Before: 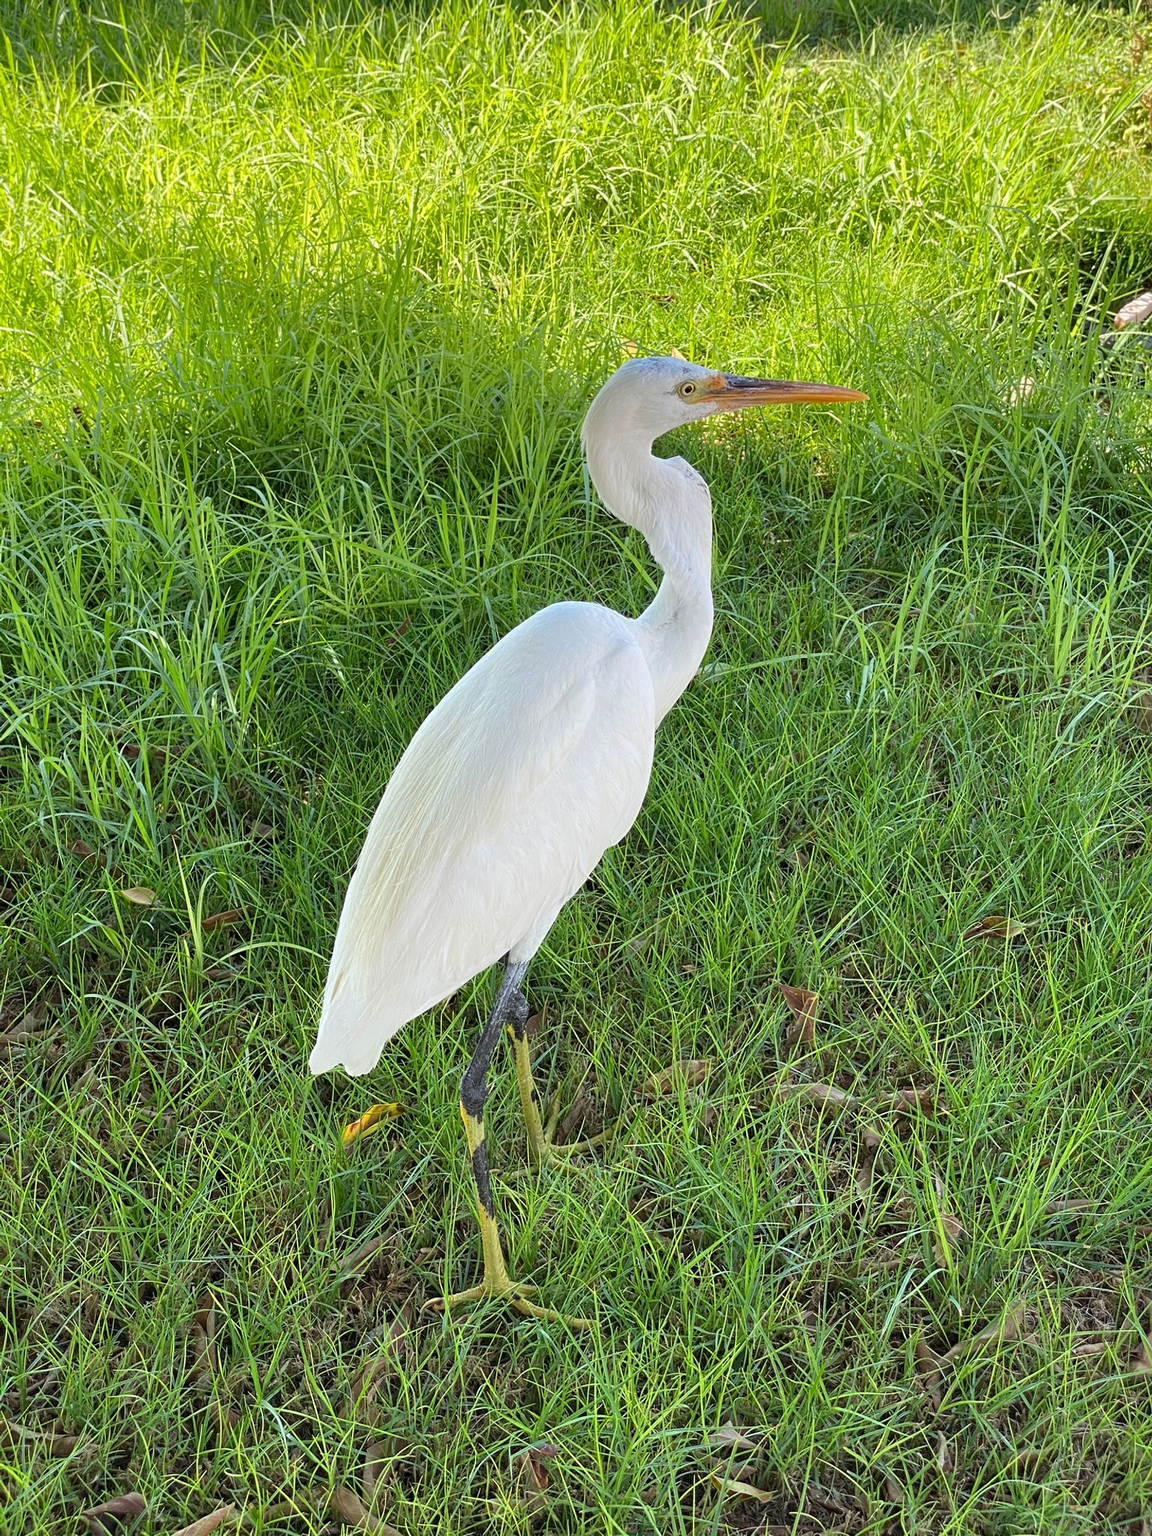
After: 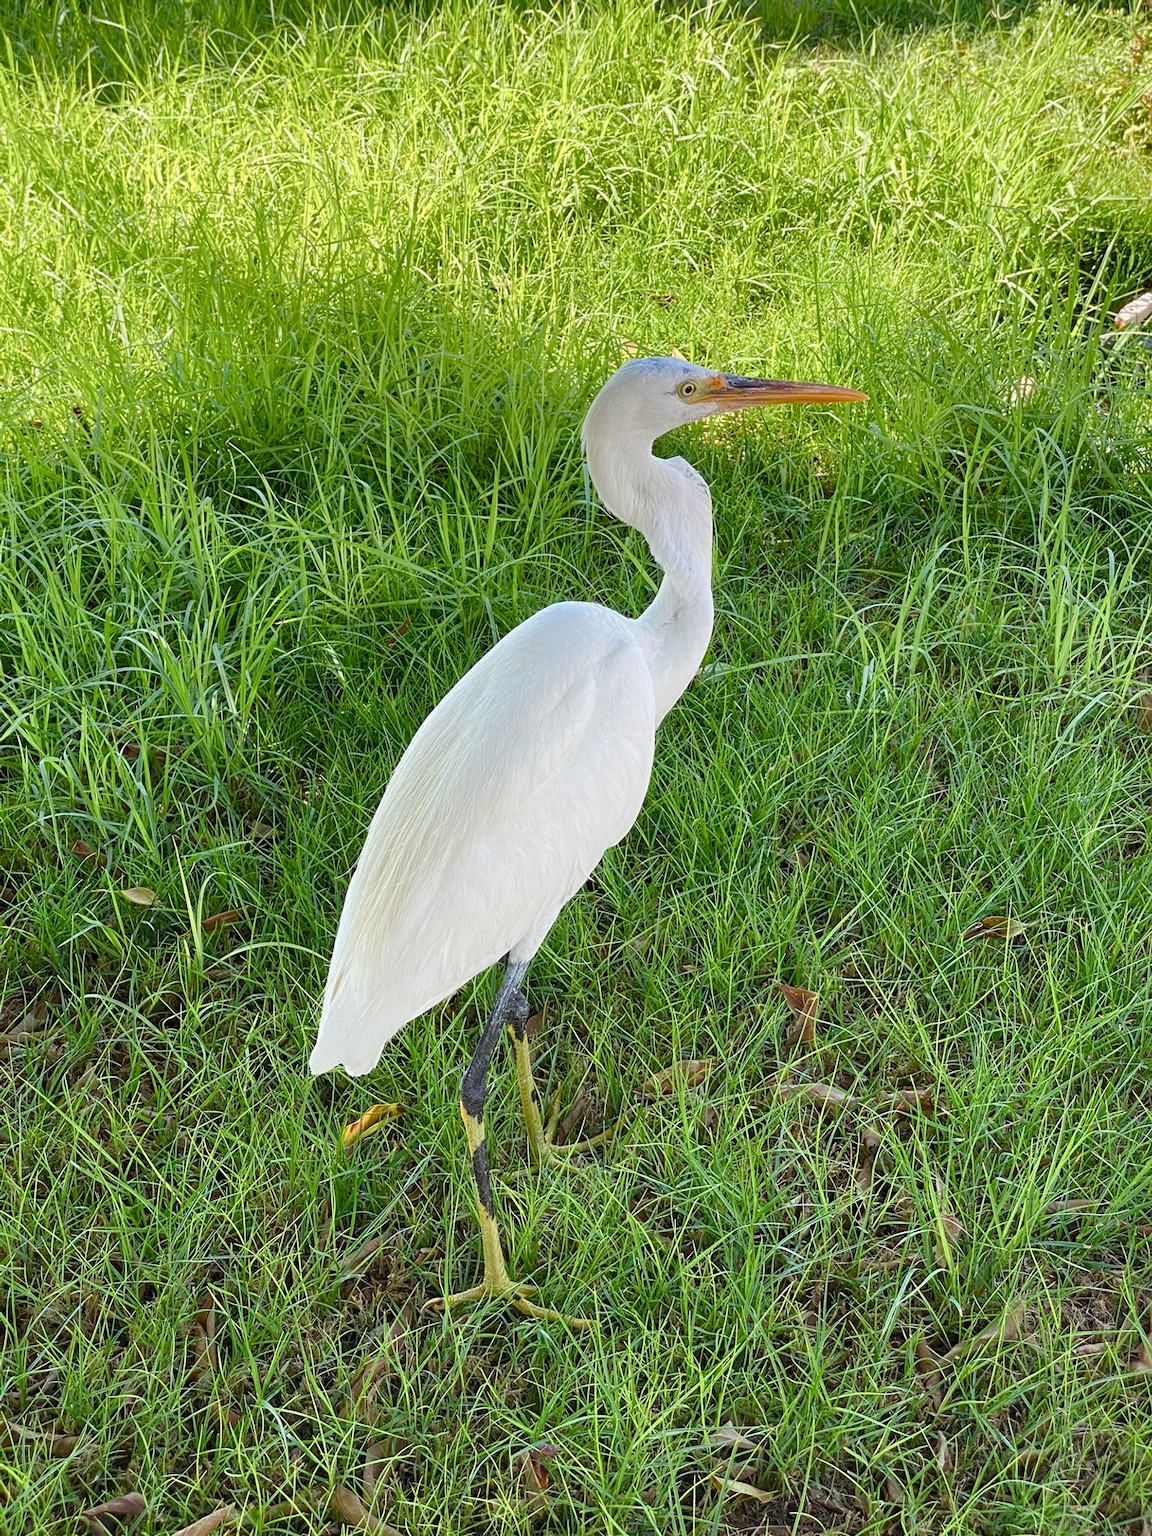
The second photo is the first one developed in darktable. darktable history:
color balance rgb: linear chroma grading › shadows -7.919%, linear chroma grading › global chroma 9.942%, perceptual saturation grading › global saturation 20%, perceptual saturation grading › highlights -50.057%, perceptual saturation grading › shadows 30.391%
